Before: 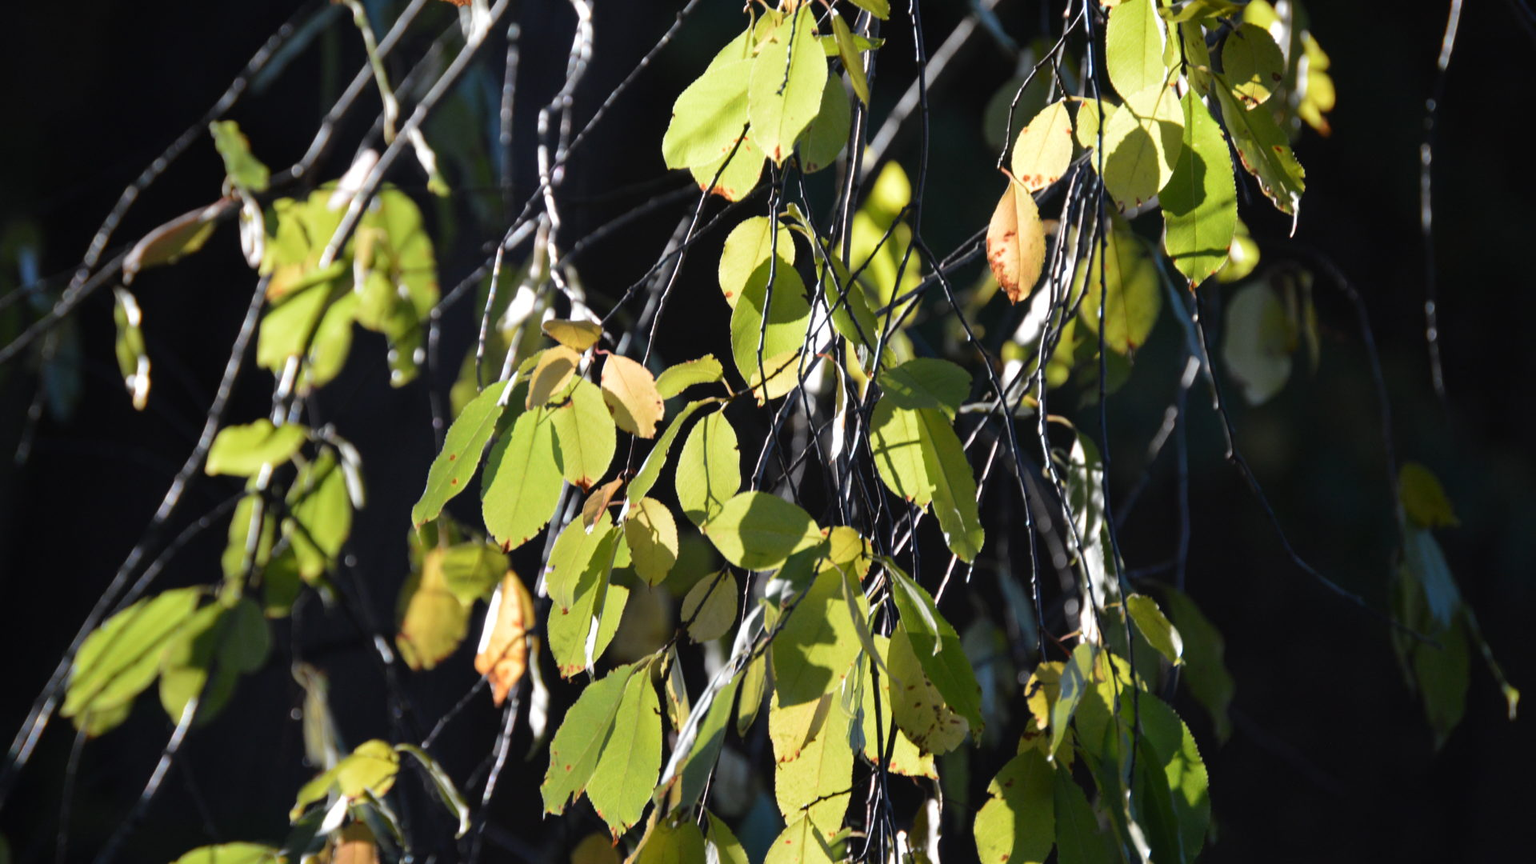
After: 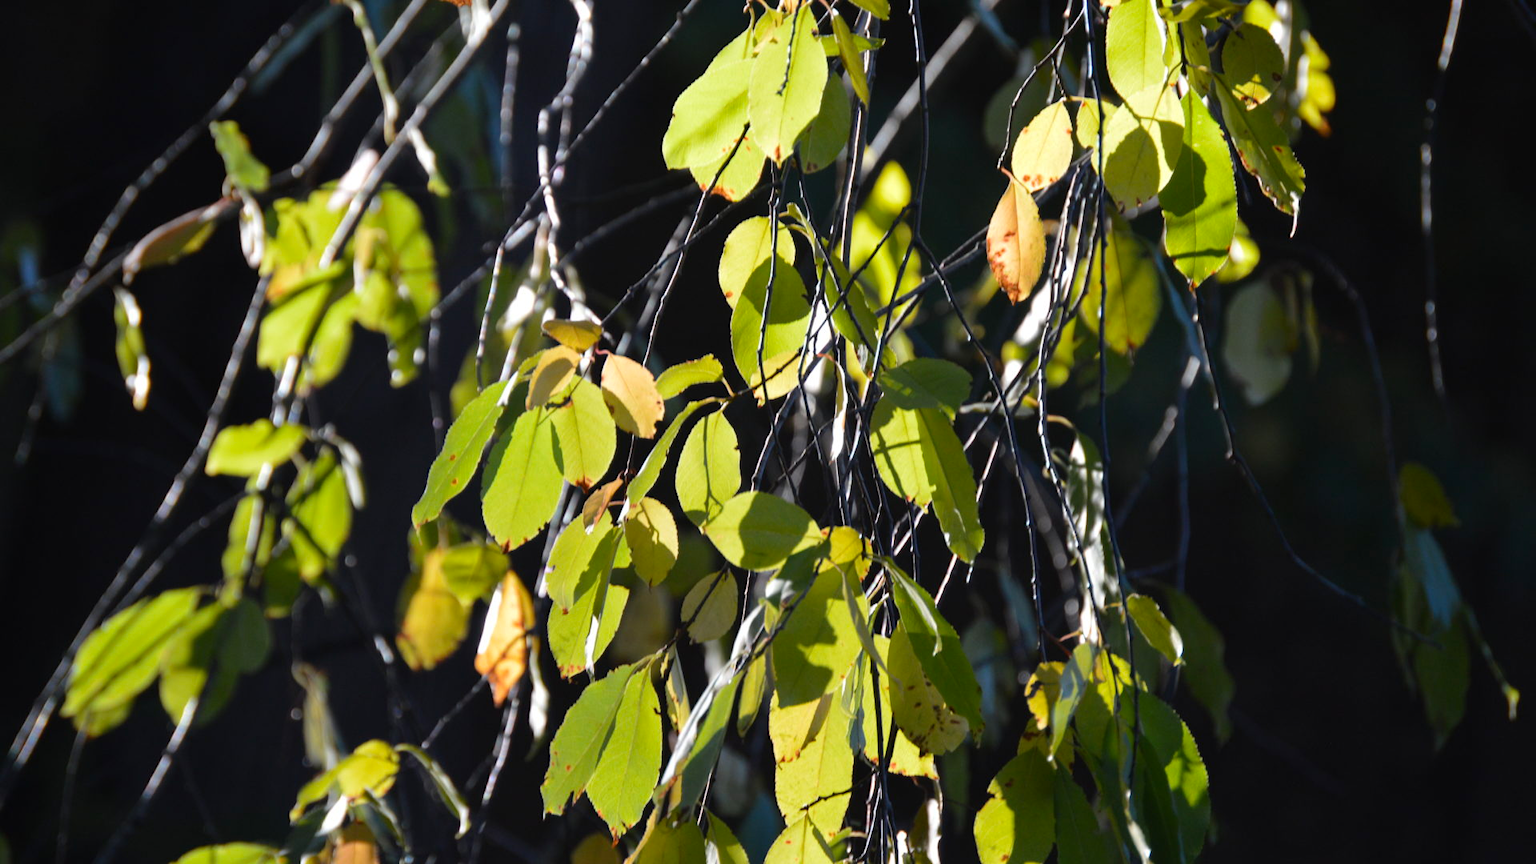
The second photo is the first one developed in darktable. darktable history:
color balance rgb: perceptual saturation grading › global saturation 8.77%, global vibrance 20%
